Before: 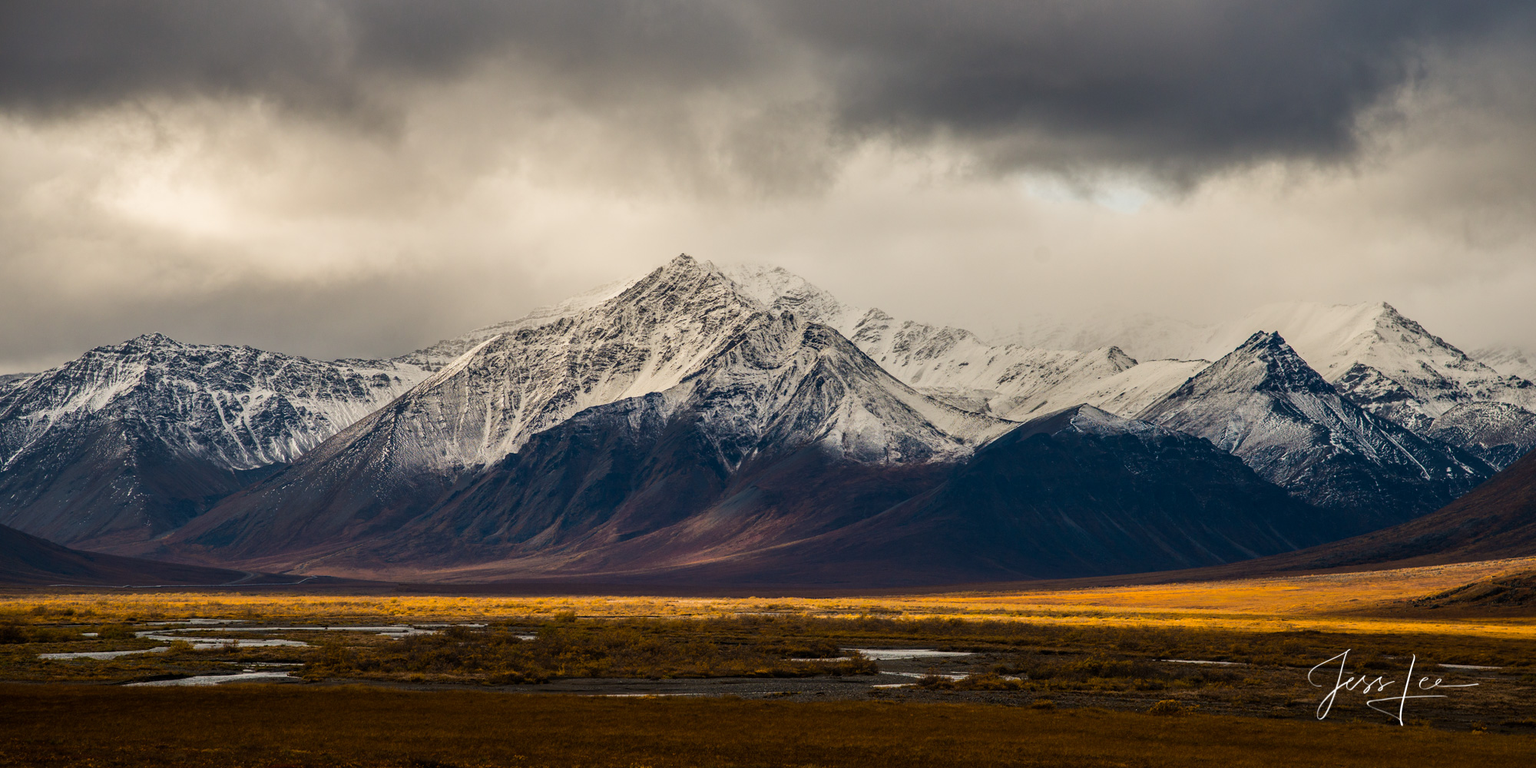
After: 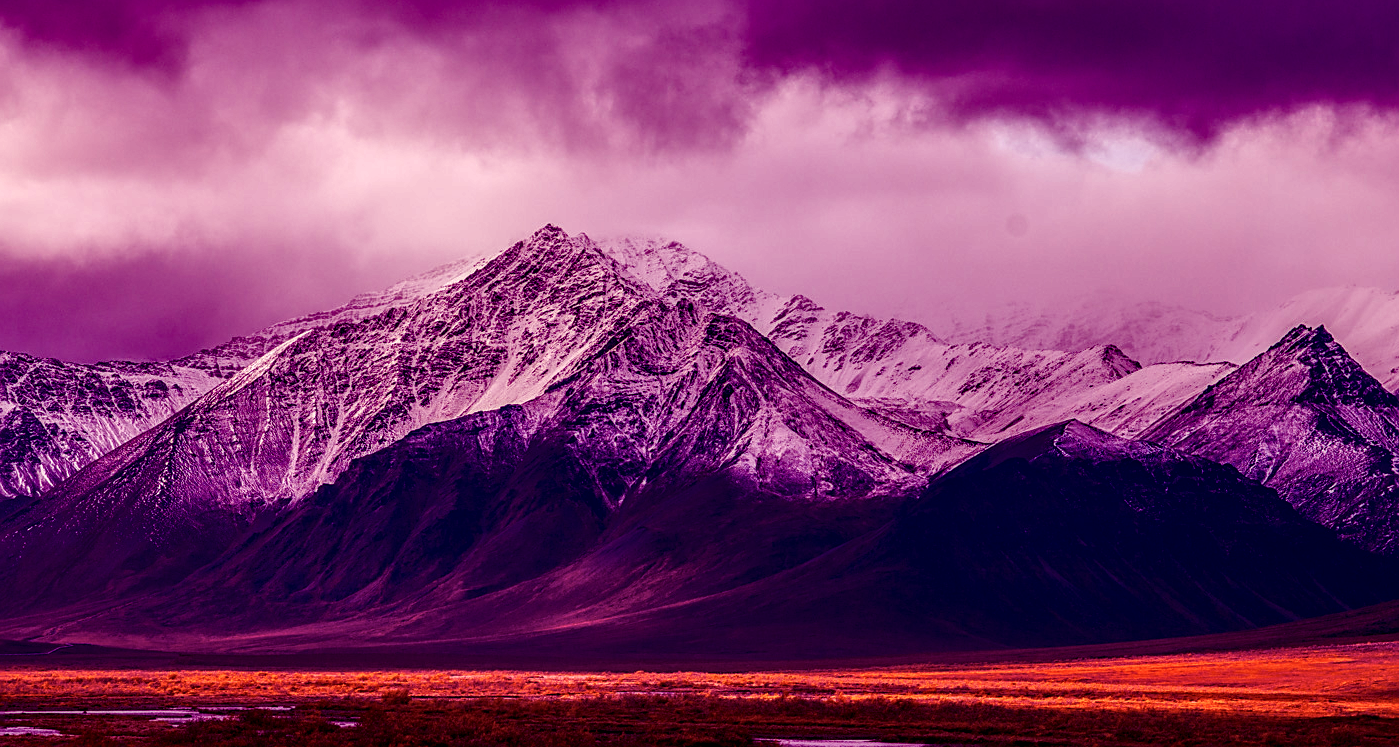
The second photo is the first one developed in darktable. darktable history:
local contrast: highlights 25%, detail 150%
crop and rotate: left 17.046%, top 10.659%, right 12.989%, bottom 14.553%
color balance: mode lift, gamma, gain (sRGB), lift [1, 1, 0.101, 1]
sharpen: on, module defaults
